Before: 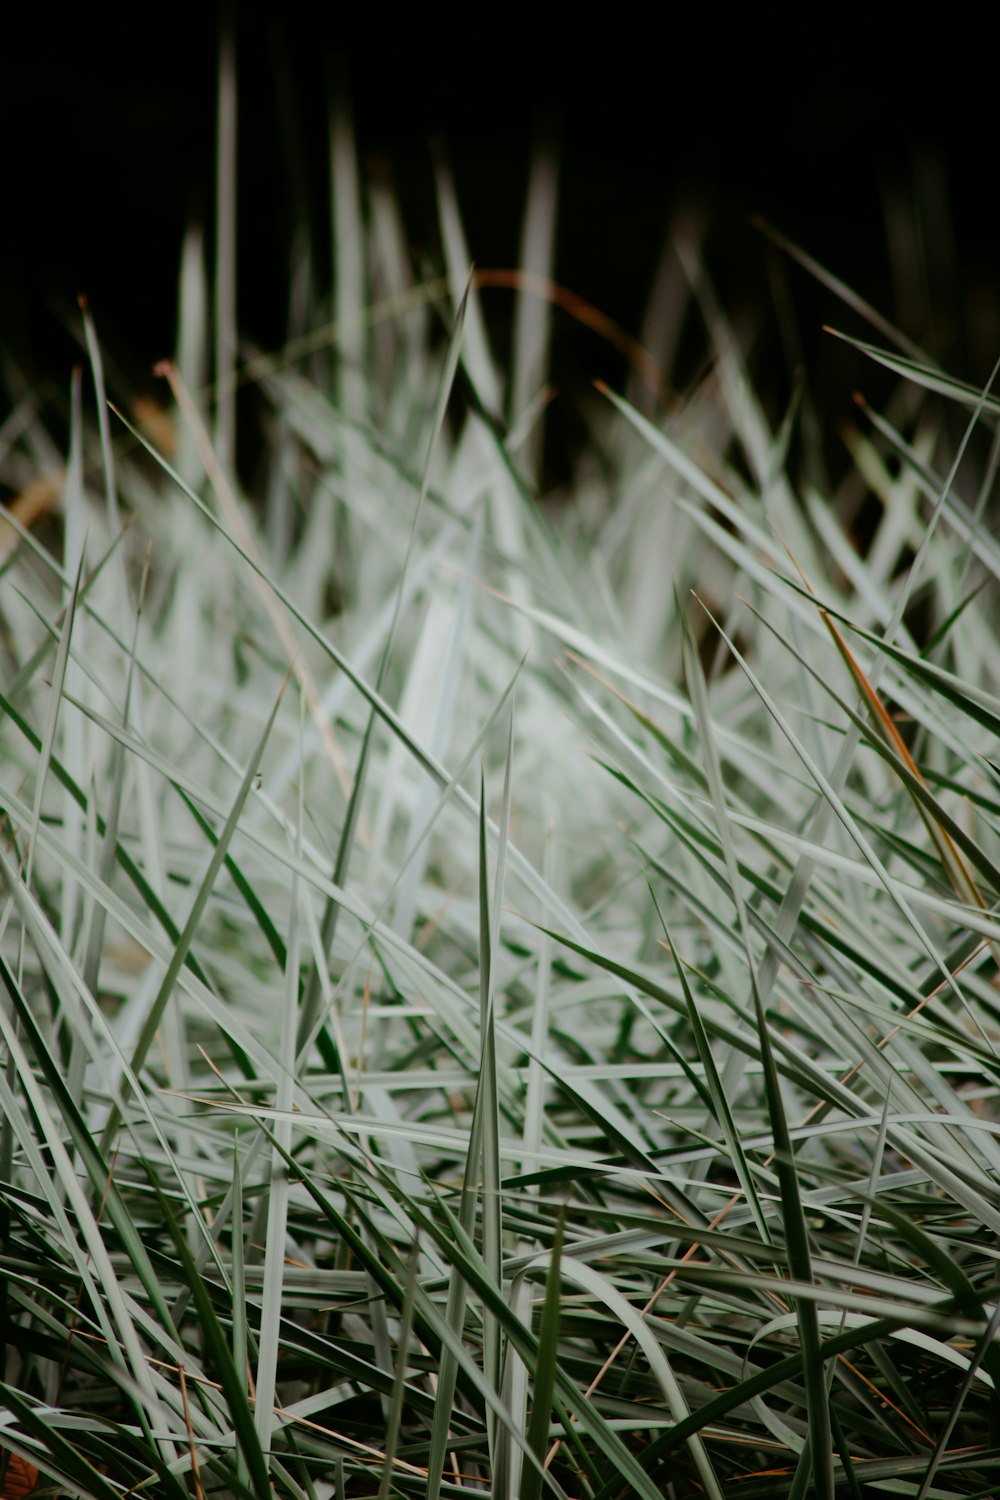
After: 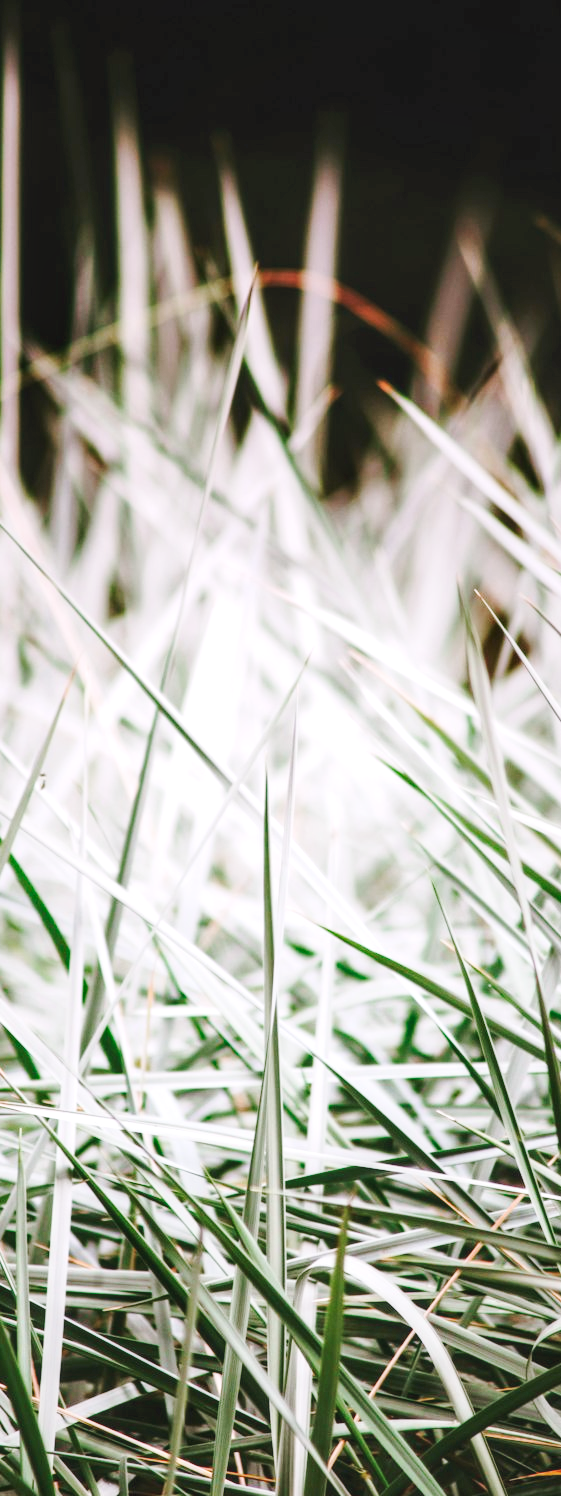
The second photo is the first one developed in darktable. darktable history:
white balance: red 1.066, blue 1.119
crop: left 21.674%, right 22.086%
exposure: black level correction 0, exposure 0.9 EV, compensate exposure bias true, compensate highlight preservation false
tone equalizer: on, module defaults
local contrast: detail 130%
graduated density: density 0.38 EV, hardness 21%, rotation -6.11°, saturation 32%
base curve: curves: ch0 [(0, 0.007) (0.028, 0.063) (0.121, 0.311) (0.46, 0.743) (0.859, 0.957) (1, 1)], preserve colors none
